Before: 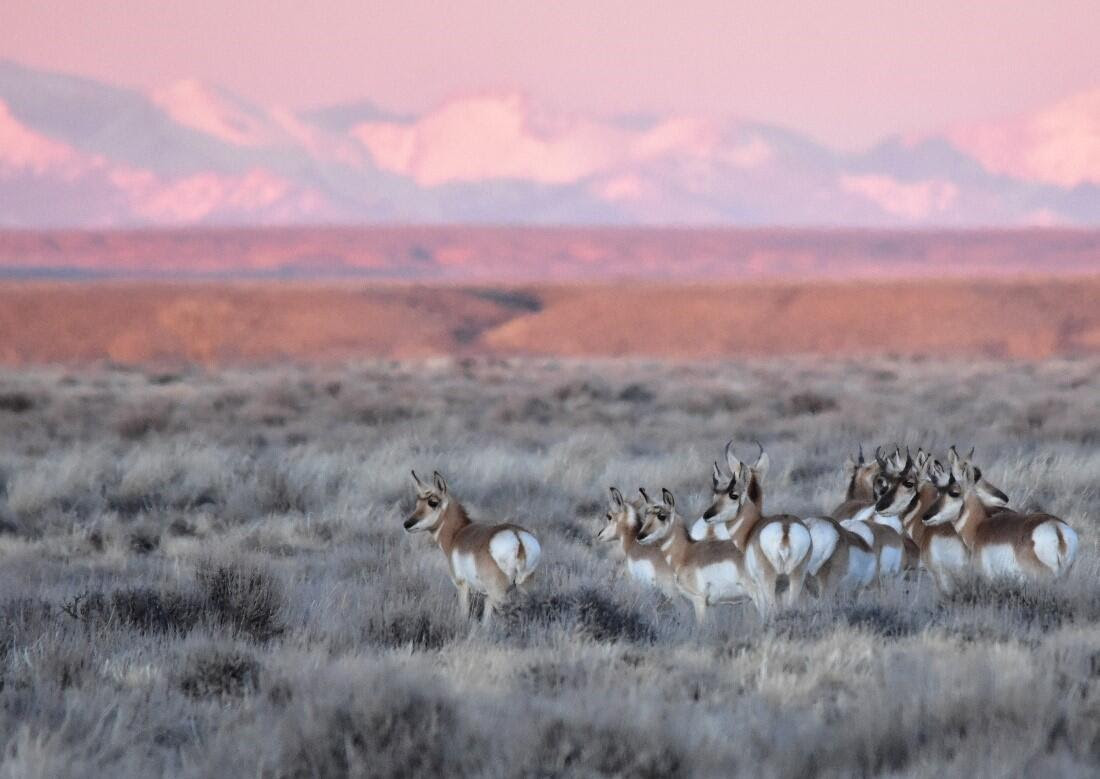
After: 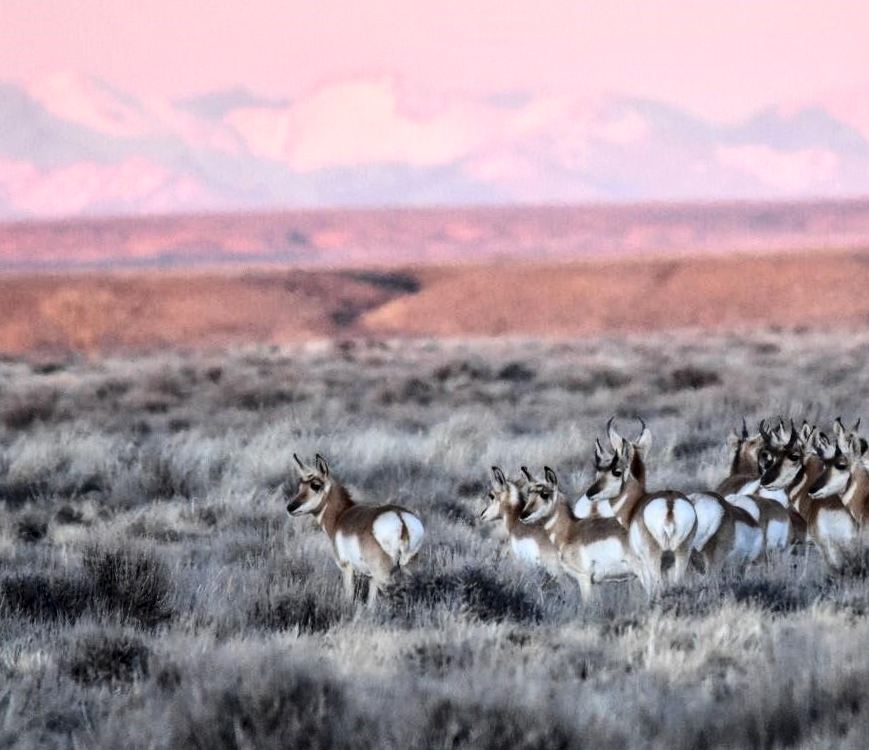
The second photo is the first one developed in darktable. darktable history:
crop and rotate: left 9.597%, right 10.195%
contrast brightness saturation: contrast 0.28
rotate and perspective: rotation -1.32°, lens shift (horizontal) -0.031, crop left 0.015, crop right 0.985, crop top 0.047, crop bottom 0.982
local contrast: on, module defaults
